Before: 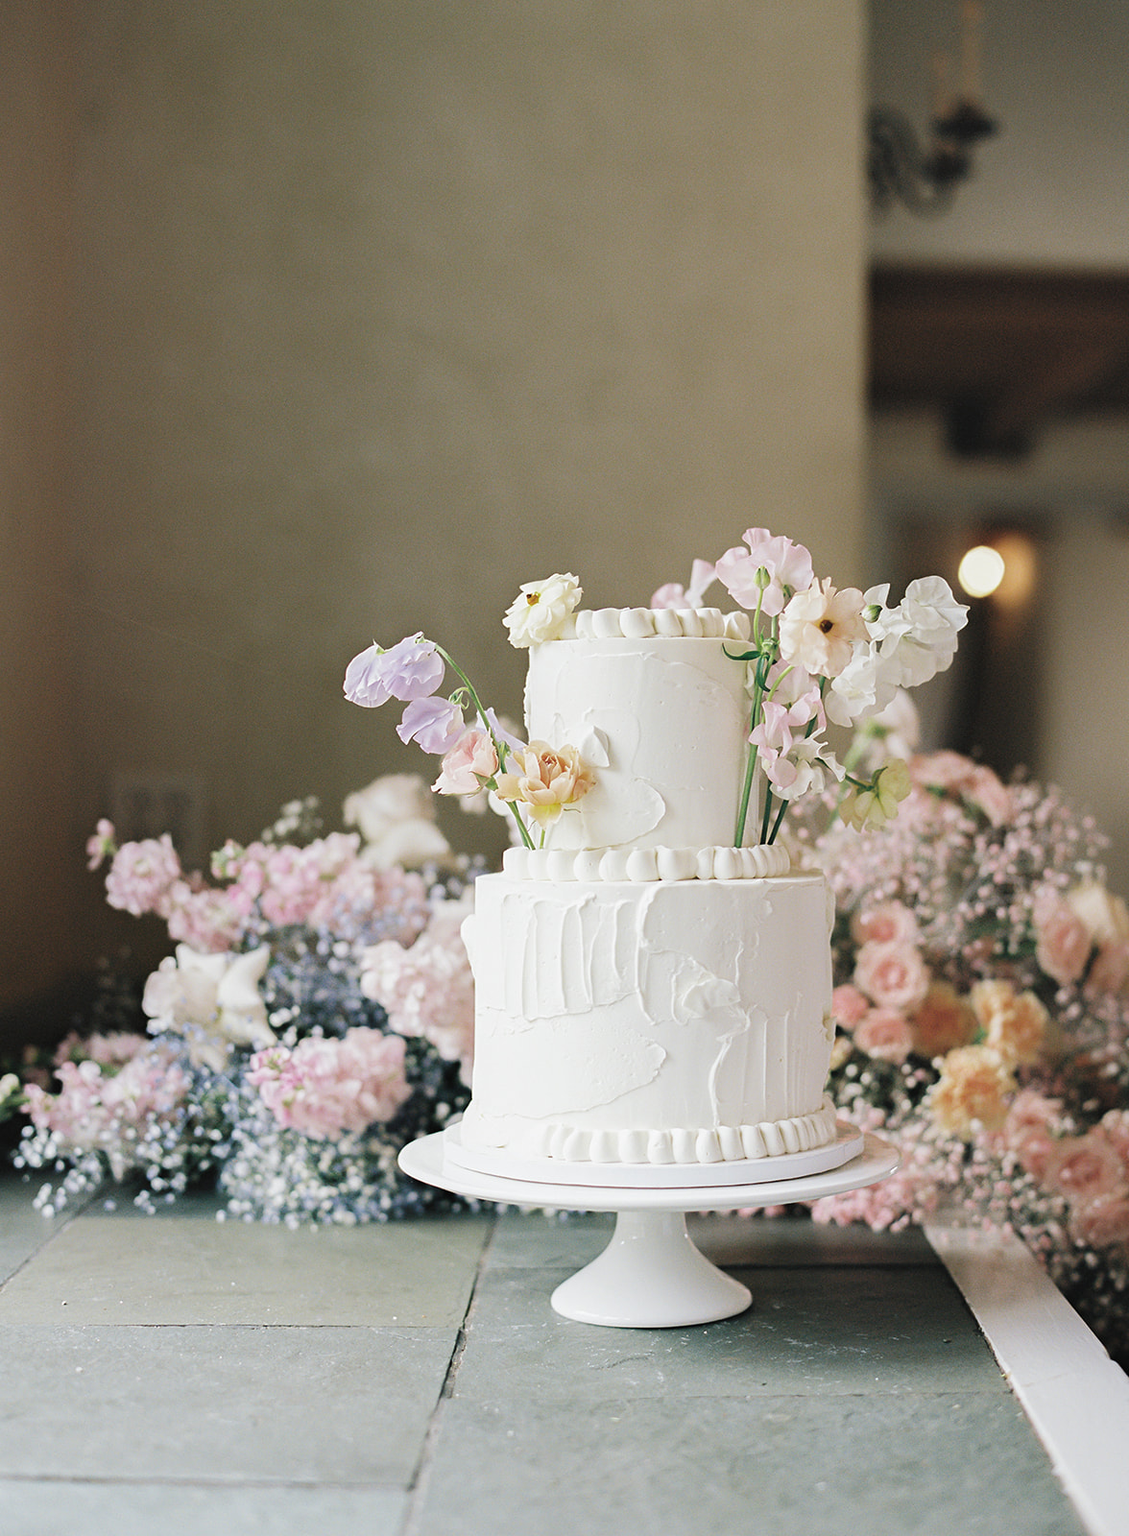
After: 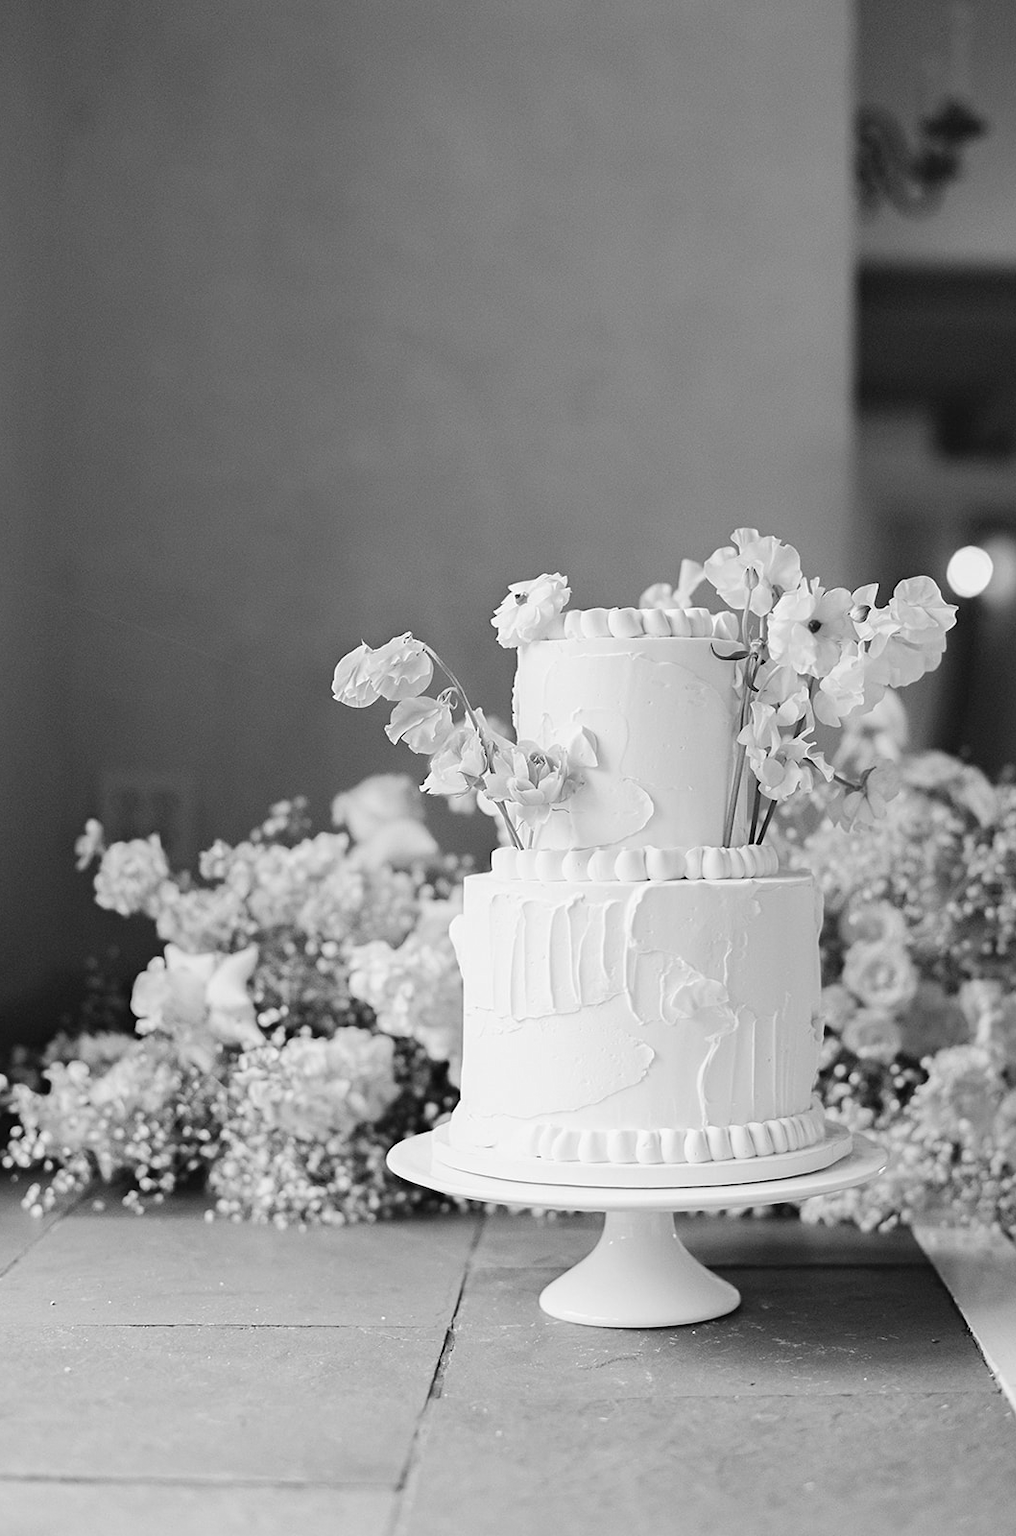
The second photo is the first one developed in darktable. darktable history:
monochrome: on, module defaults
crop and rotate: left 1.088%, right 8.807%
